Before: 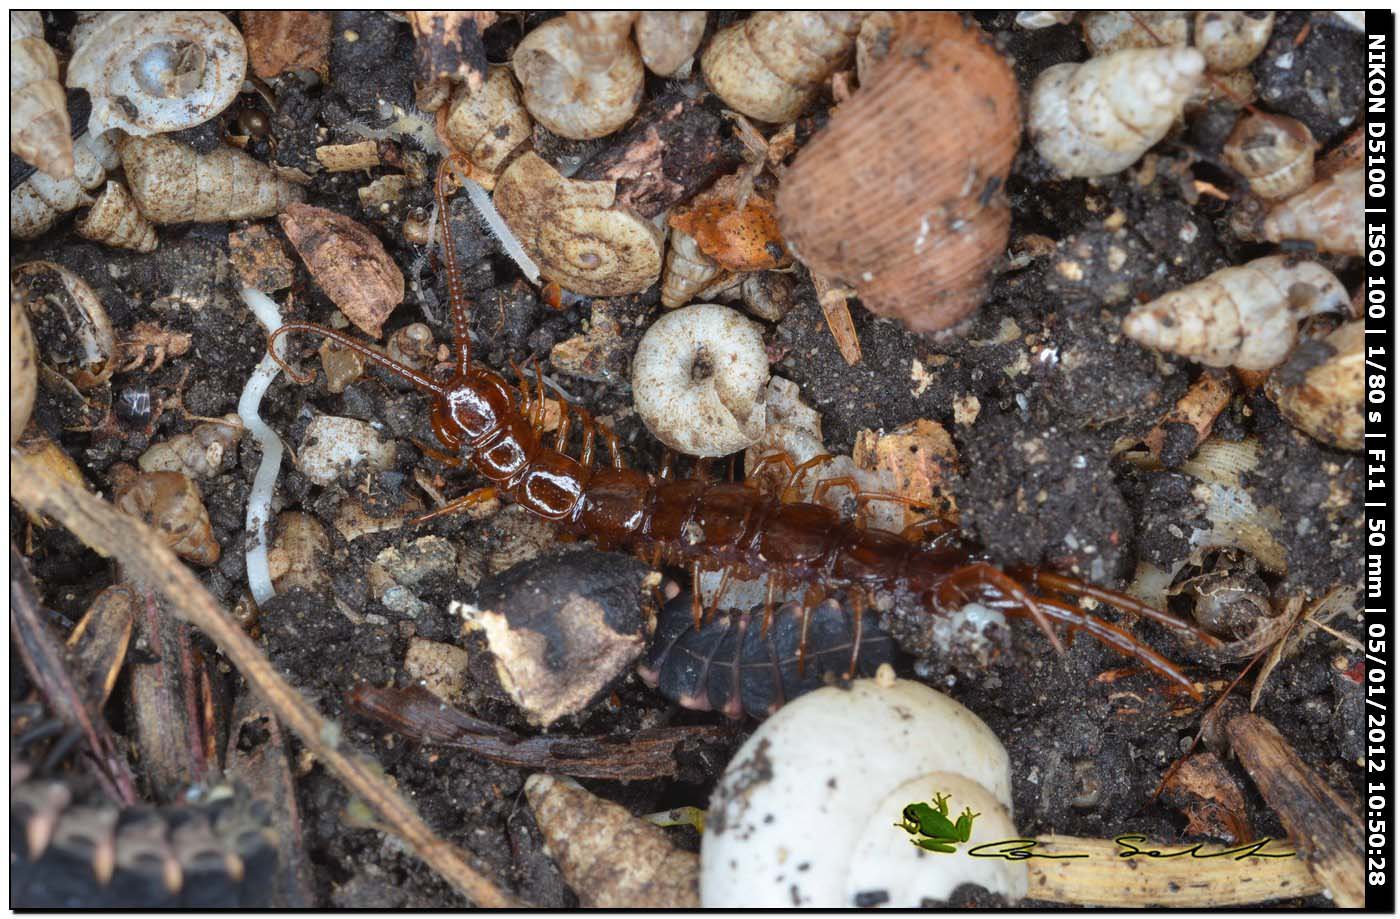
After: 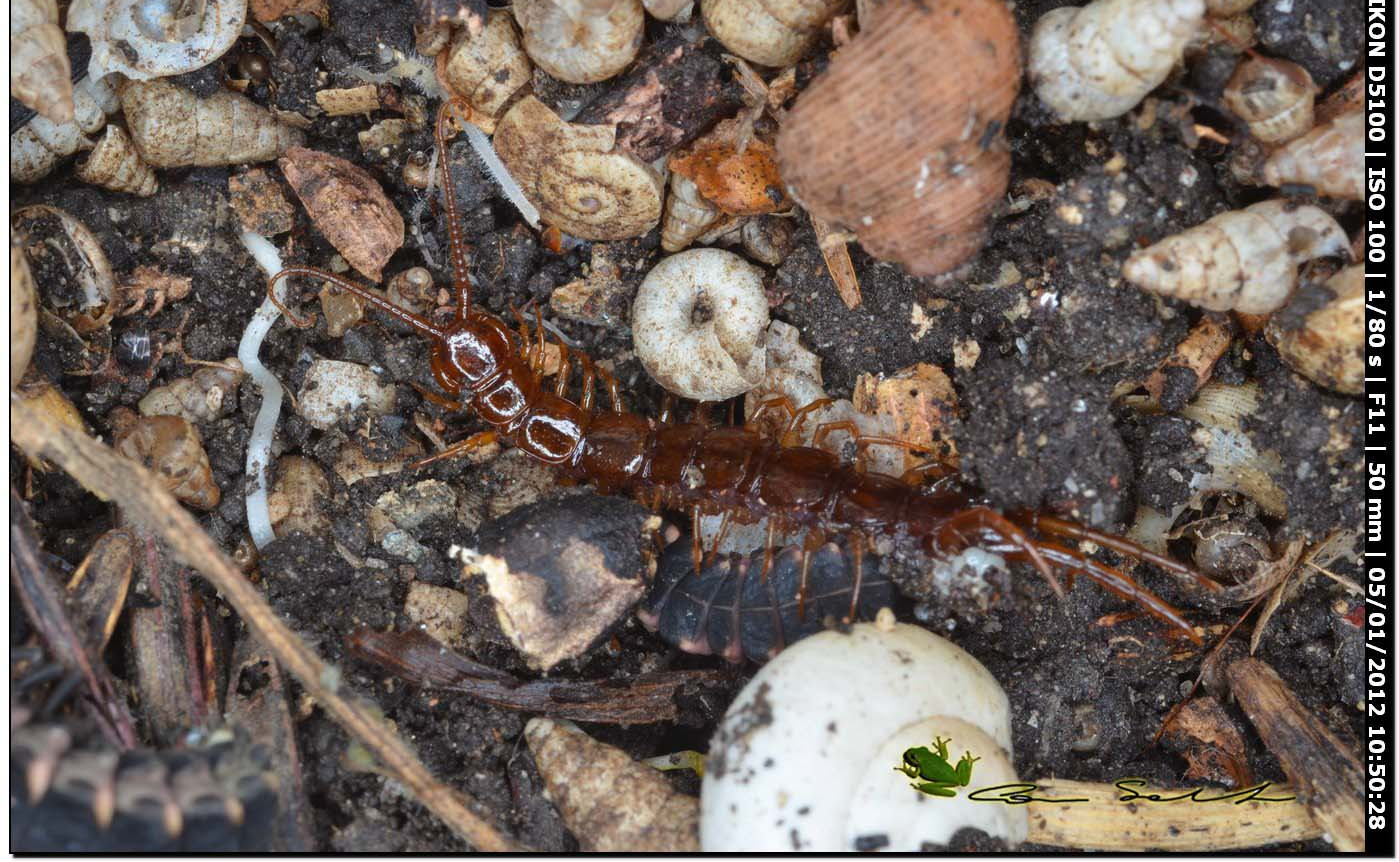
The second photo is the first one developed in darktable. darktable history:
crop and rotate: top 6.198%
